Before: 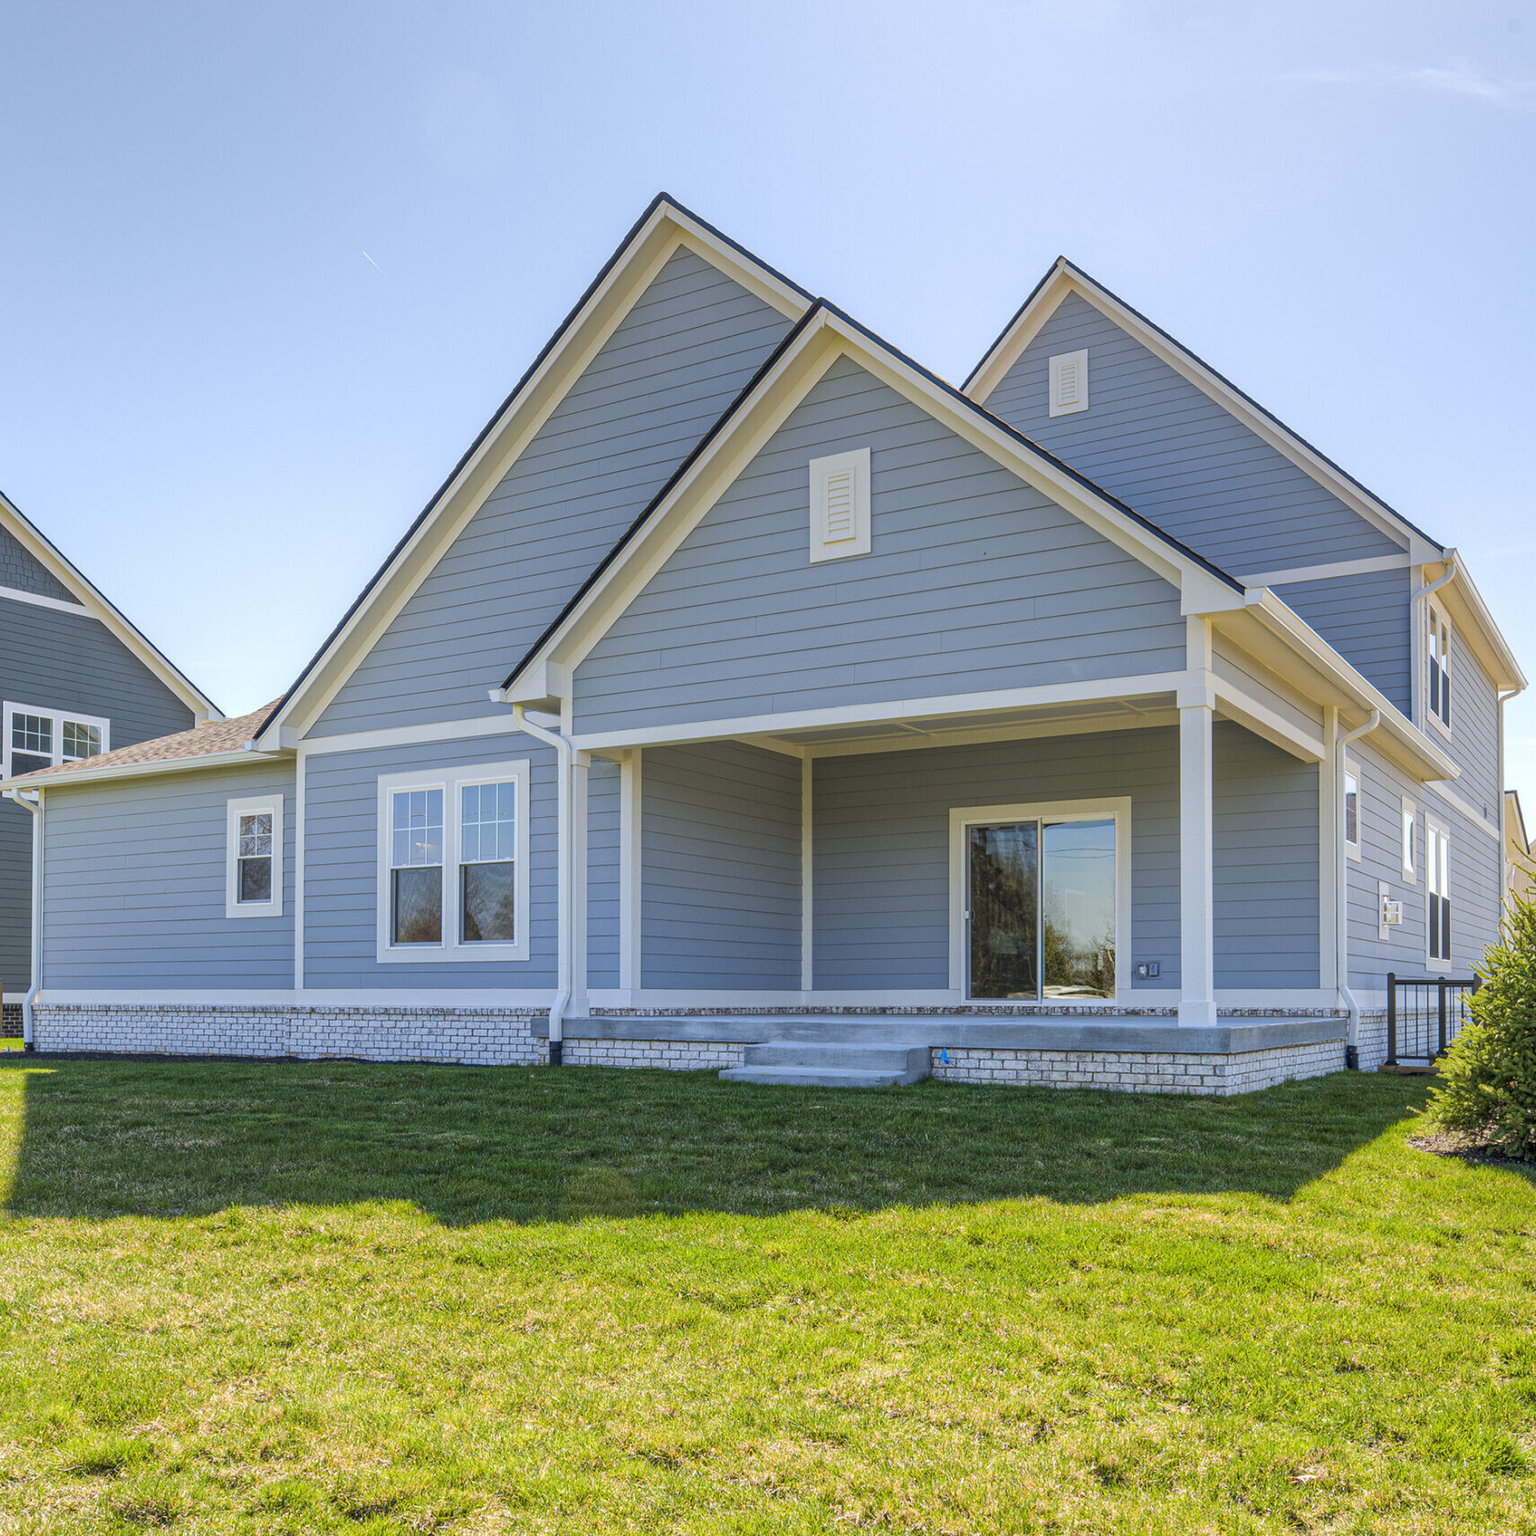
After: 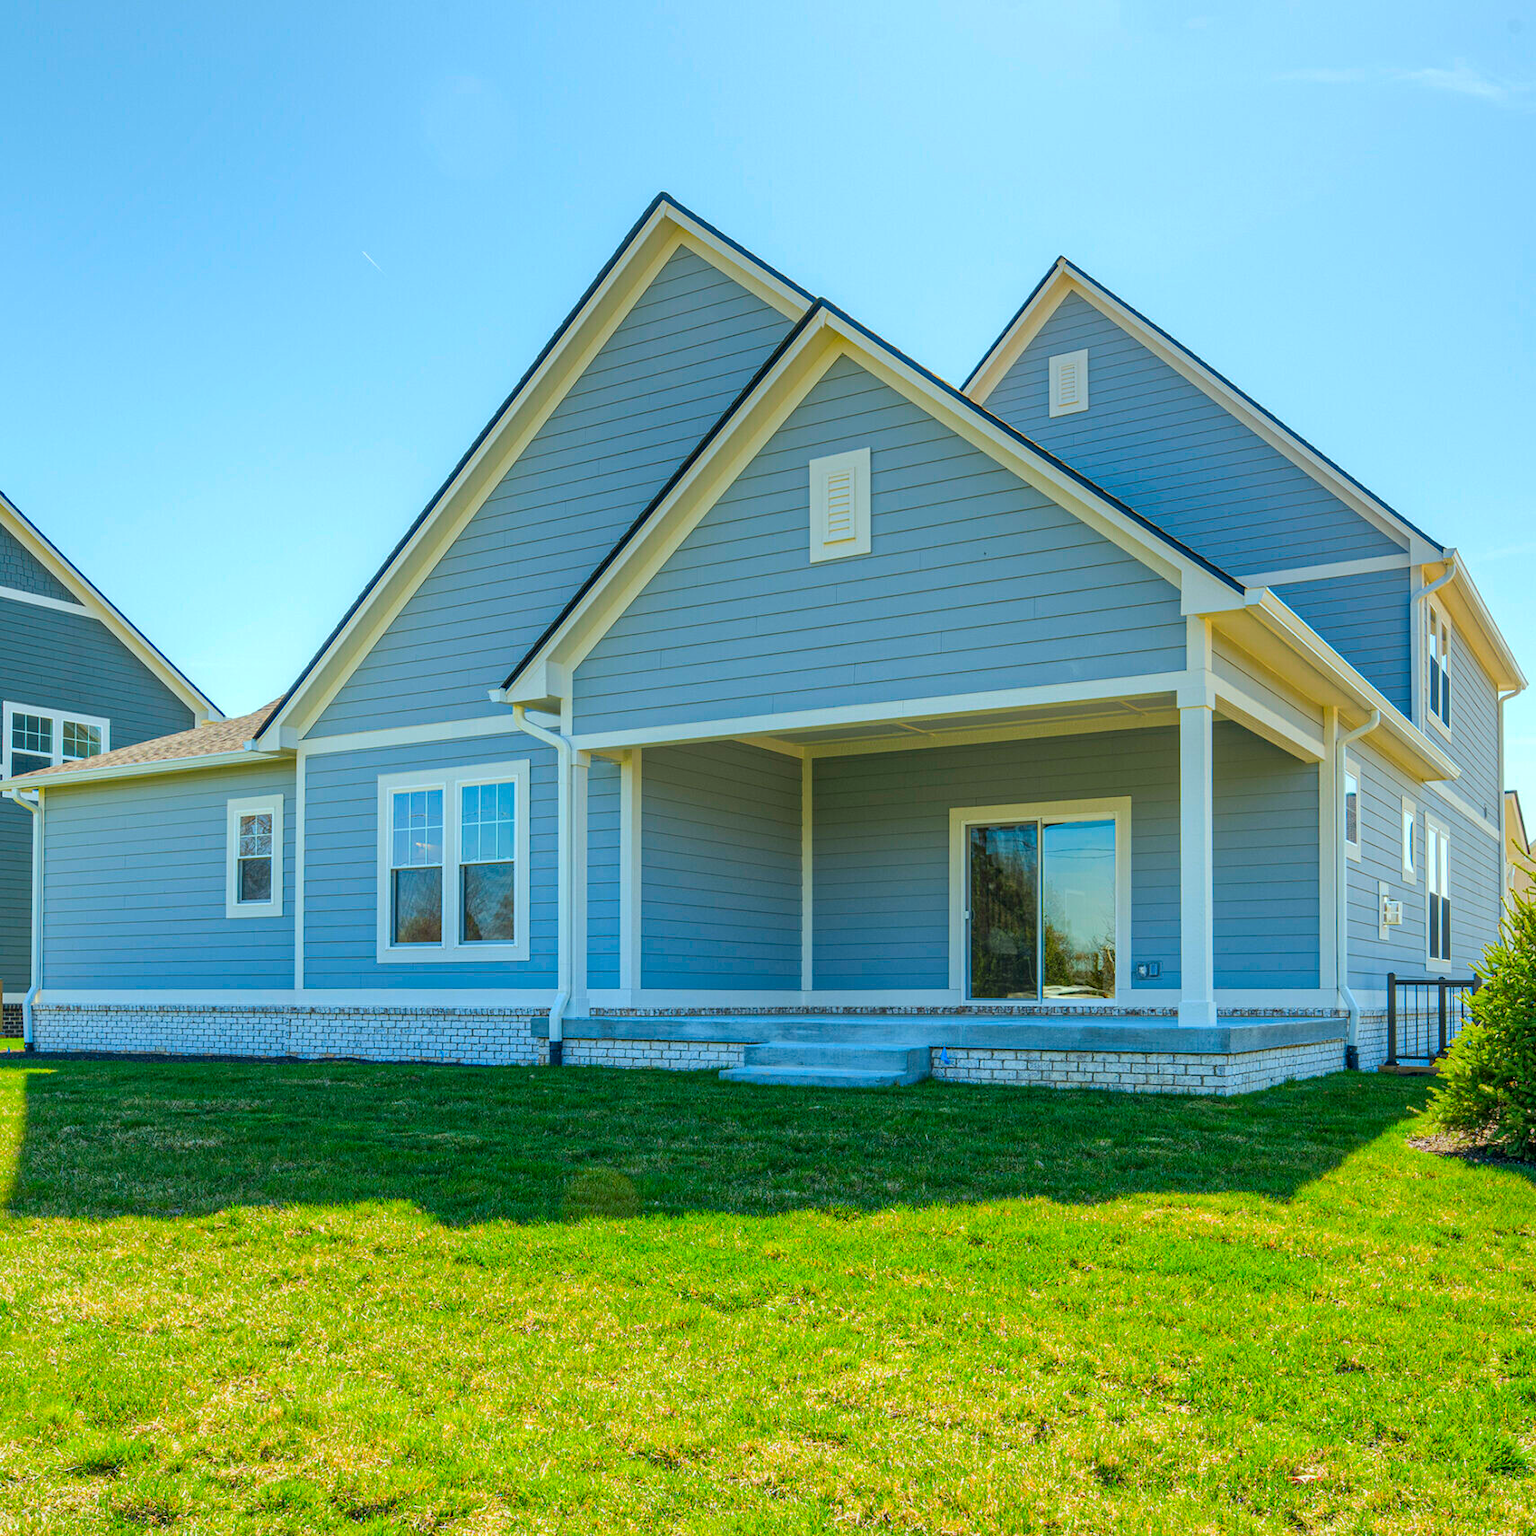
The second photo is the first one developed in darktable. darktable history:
tone equalizer: edges refinement/feathering 500, mask exposure compensation -1.57 EV, preserve details no
color correction: highlights a* -7.49, highlights b* 0.892, shadows a* -3.89, saturation 1.41
